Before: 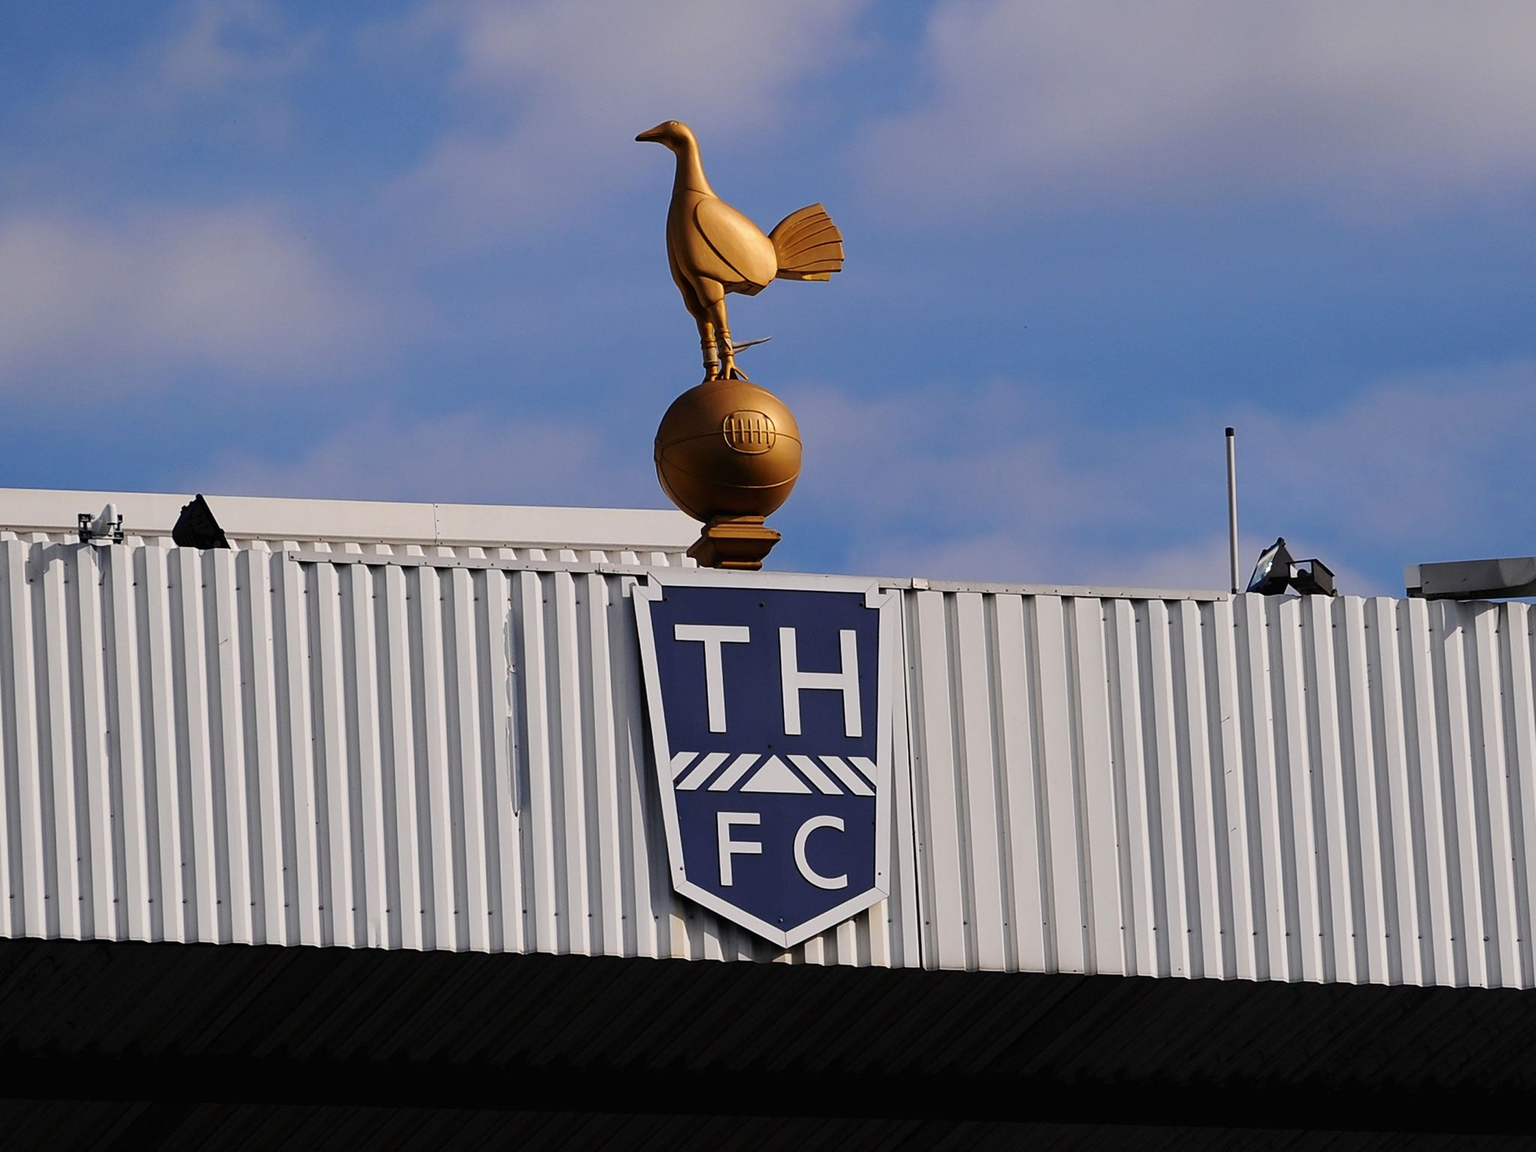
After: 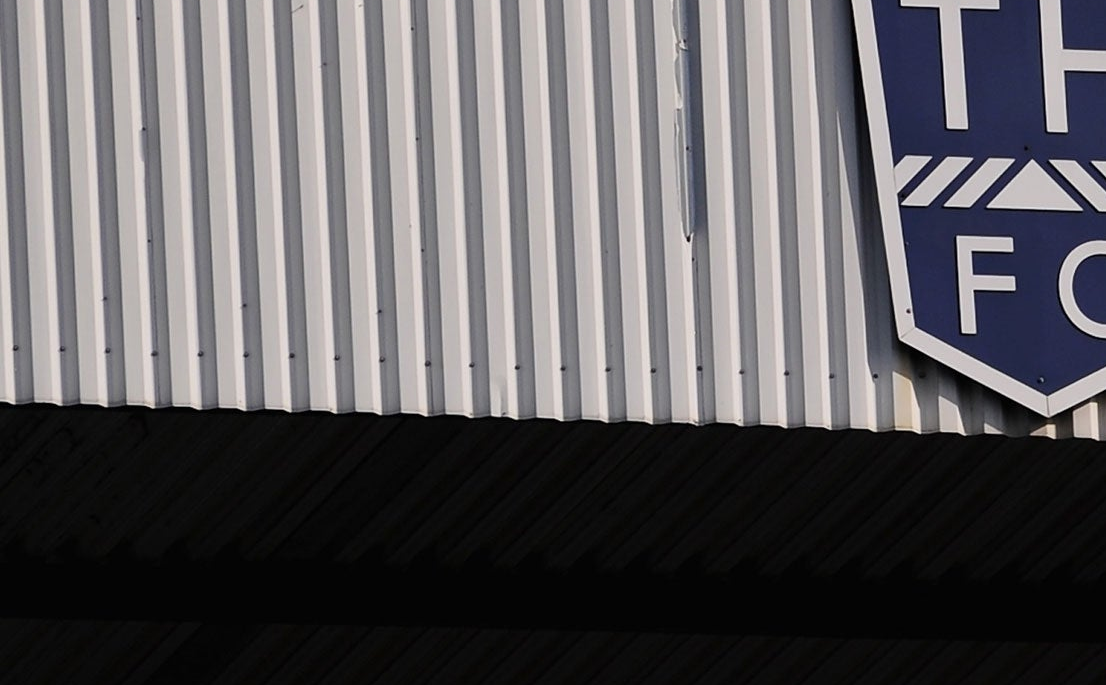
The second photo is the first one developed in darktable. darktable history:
crop and rotate: top 55.163%, right 45.988%, bottom 0.216%
